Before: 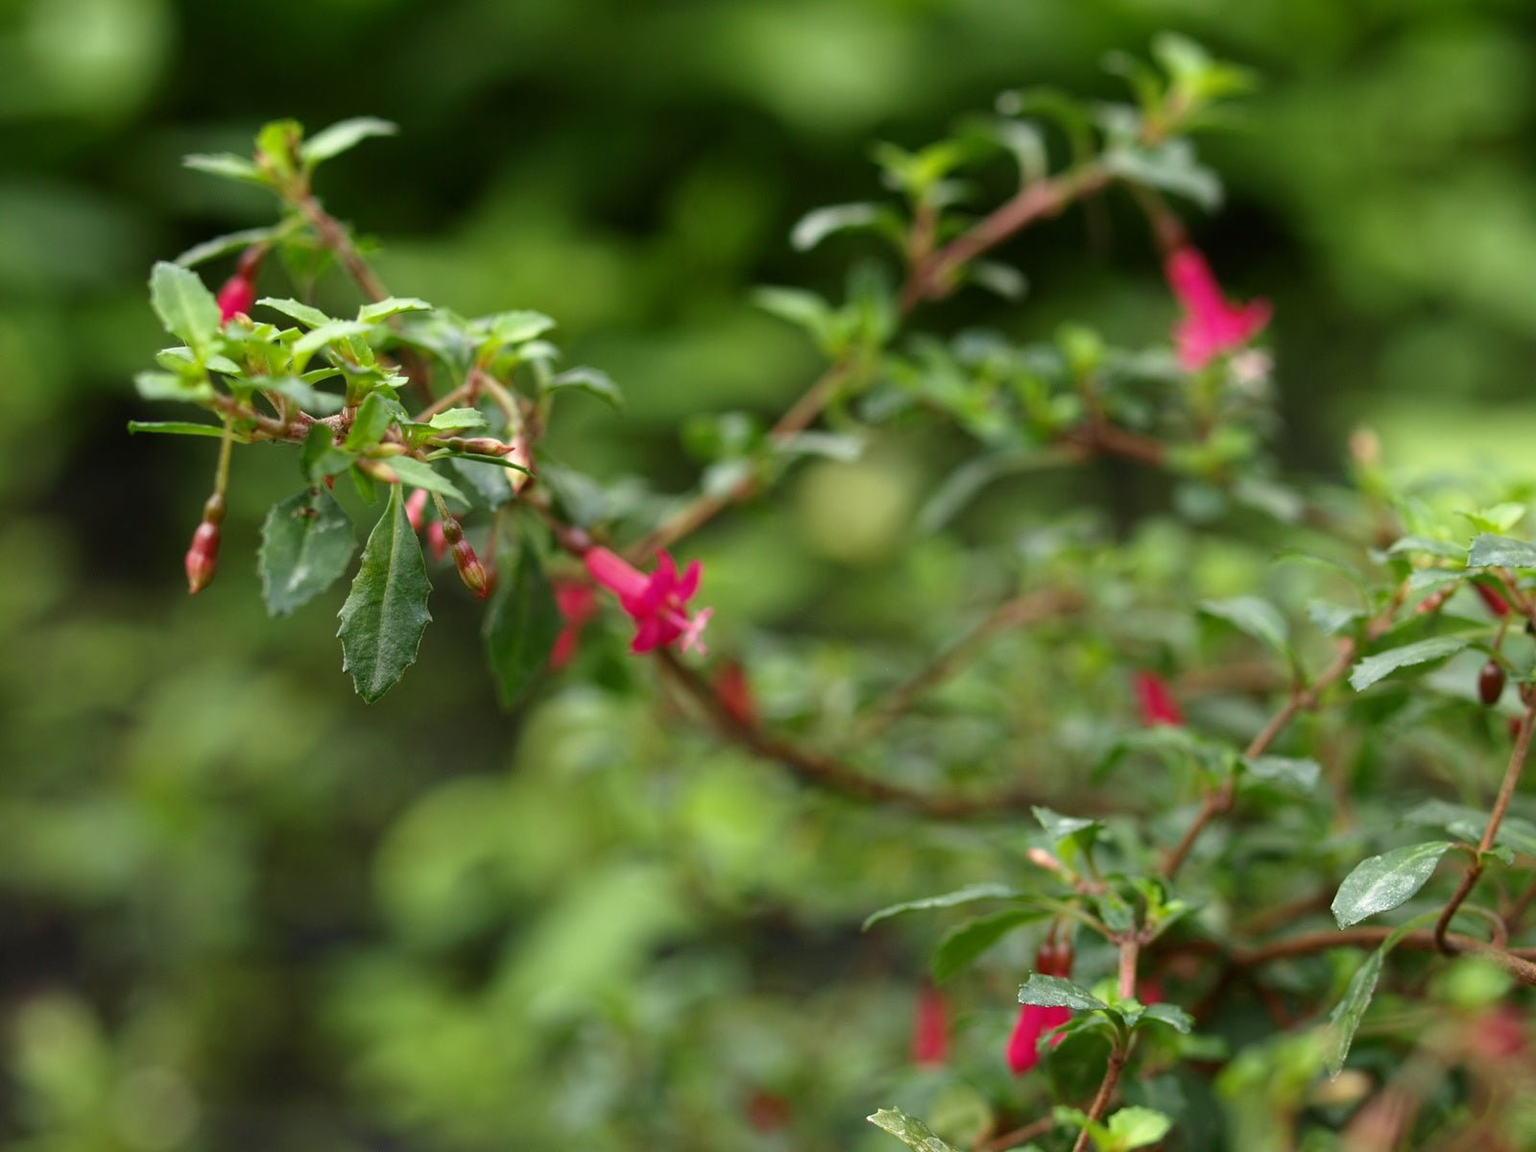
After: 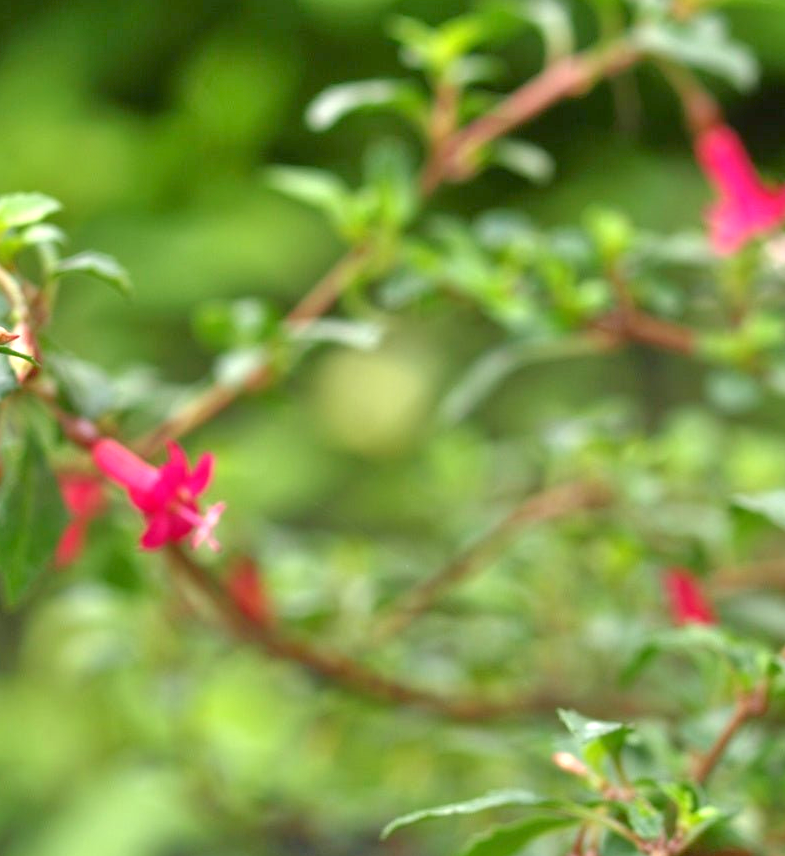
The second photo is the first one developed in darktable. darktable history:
crop: left 32.37%, top 10.988%, right 18.54%, bottom 17.615%
tone equalizer: -8 EV 1.96 EV, -7 EV 1.97 EV, -6 EV 2 EV, -5 EV 1.98 EV, -4 EV 1.97 EV, -3 EV 1.47 EV, -2 EV 0.994 EV, -1 EV 0.522 EV
